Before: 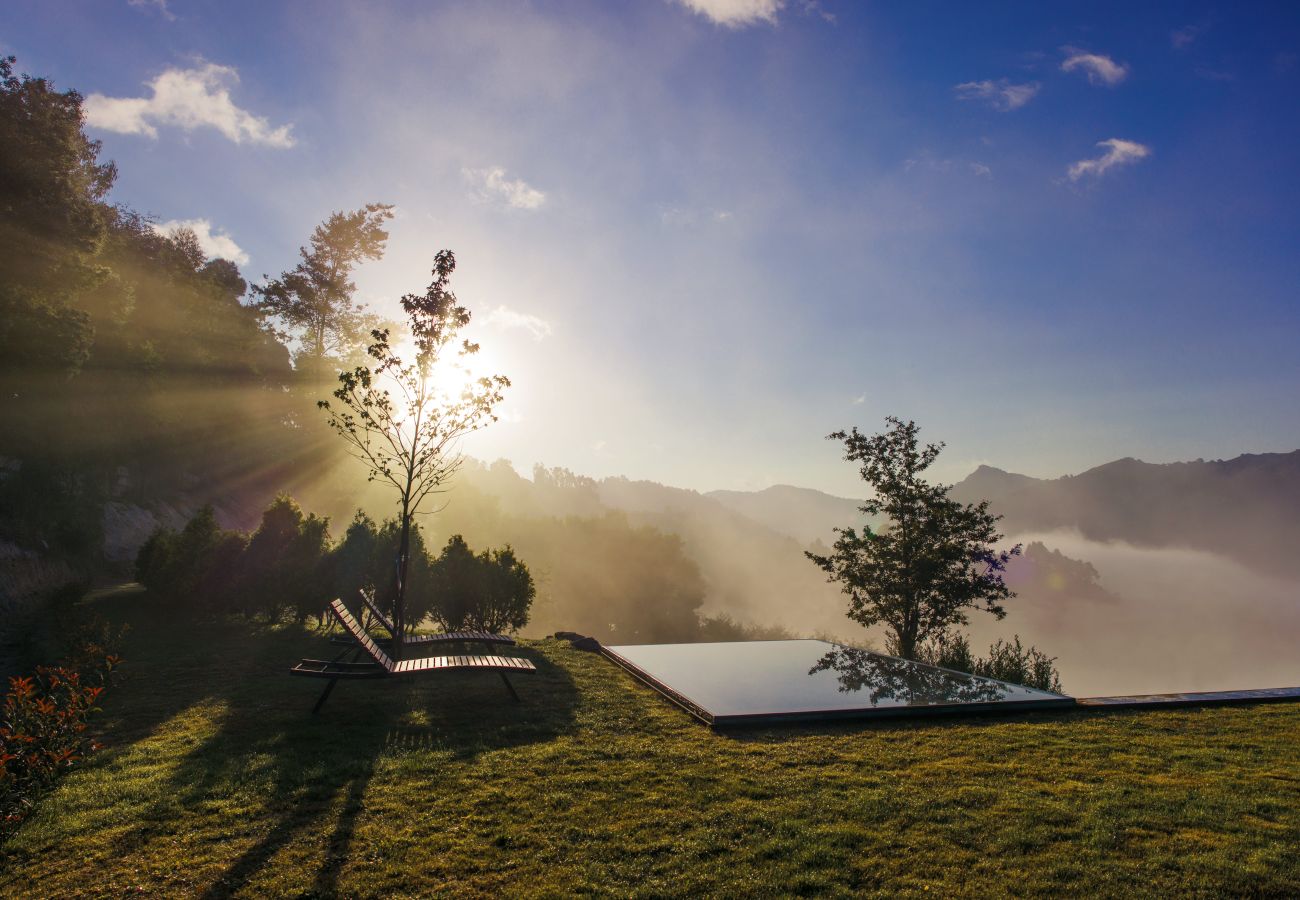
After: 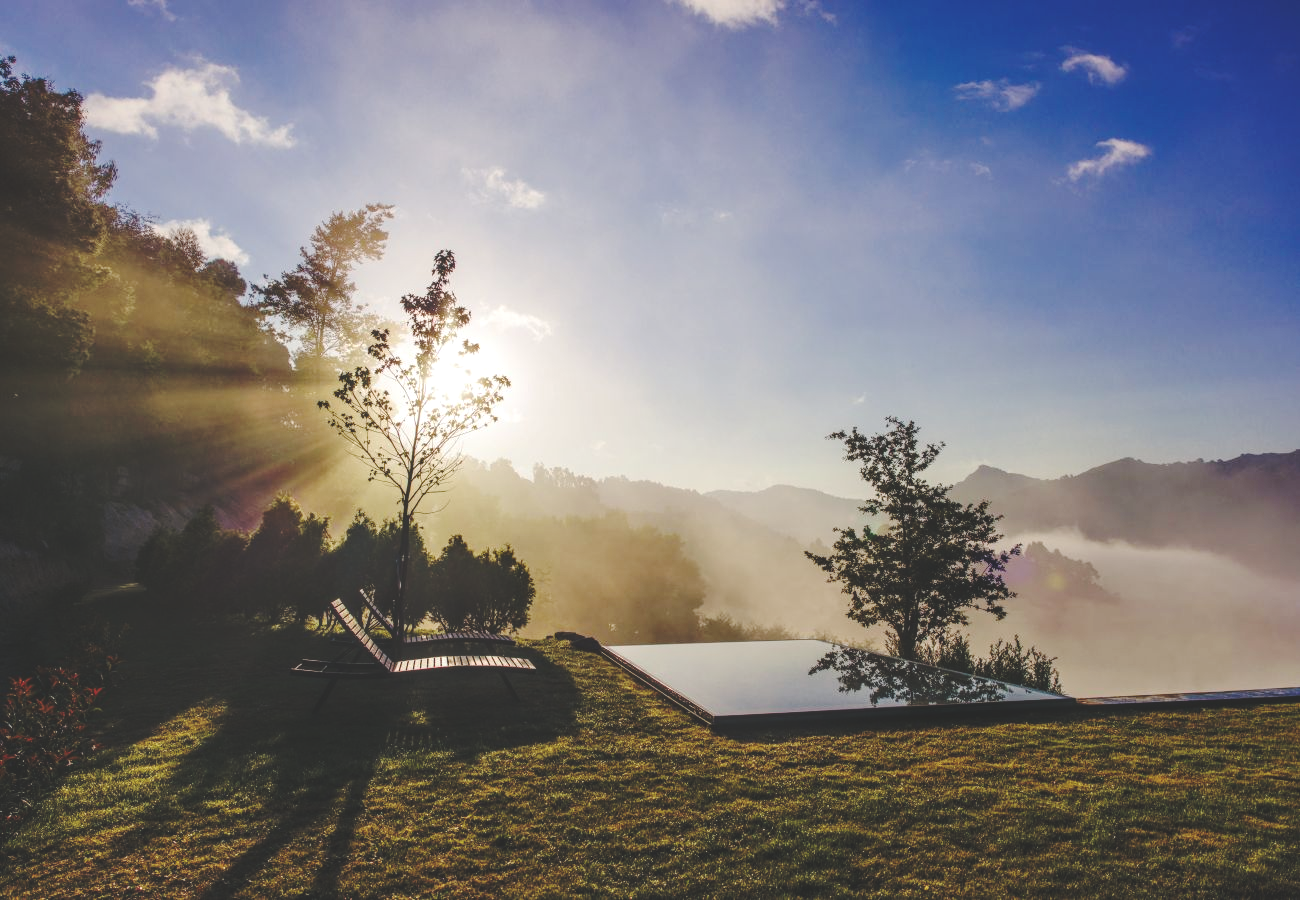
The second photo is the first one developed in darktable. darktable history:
local contrast: on, module defaults
base curve: curves: ch0 [(0, 0.024) (0.055, 0.065) (0.121, 0.166) (0.236, 0.319) (0.693, 0.726) (1, 1)], preserve colors none
